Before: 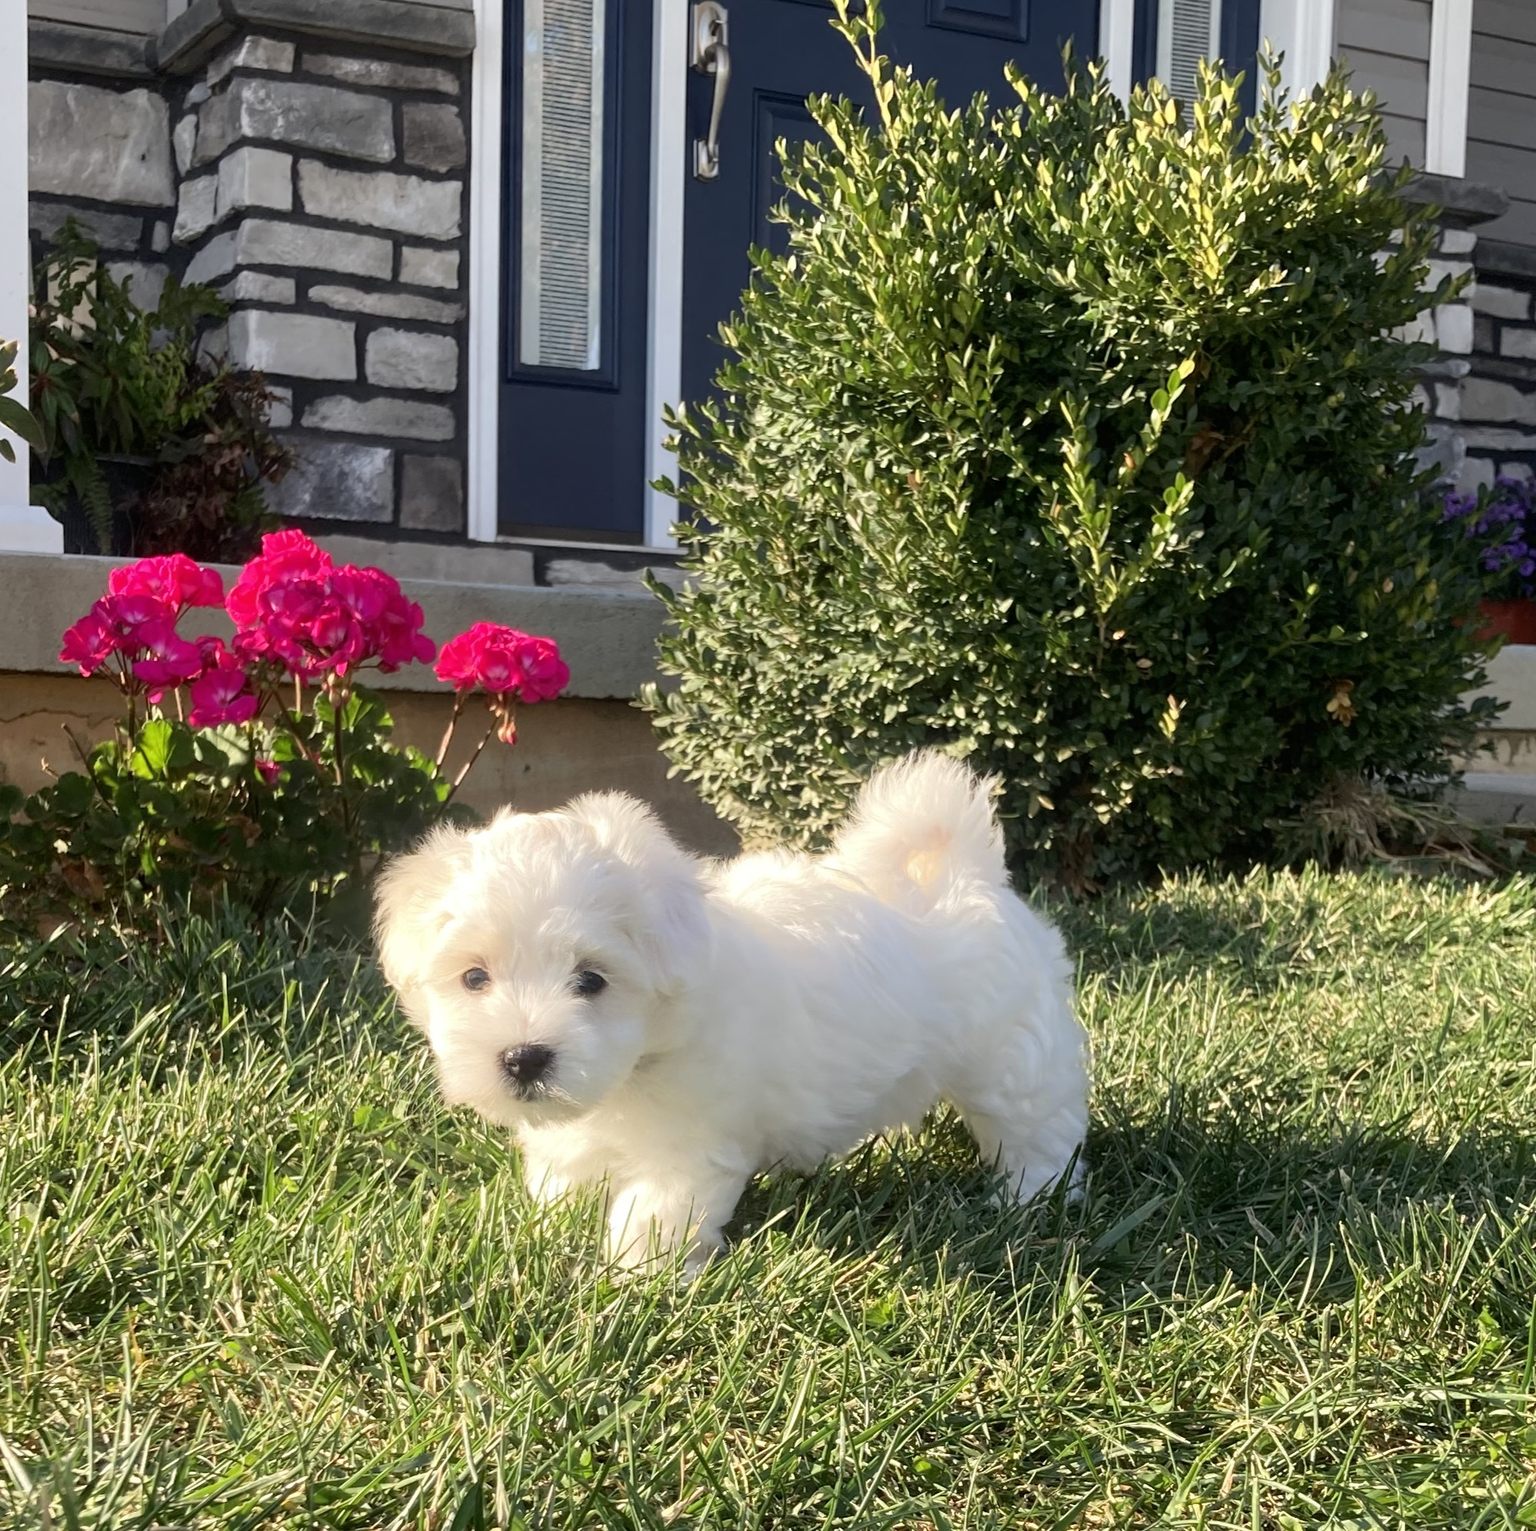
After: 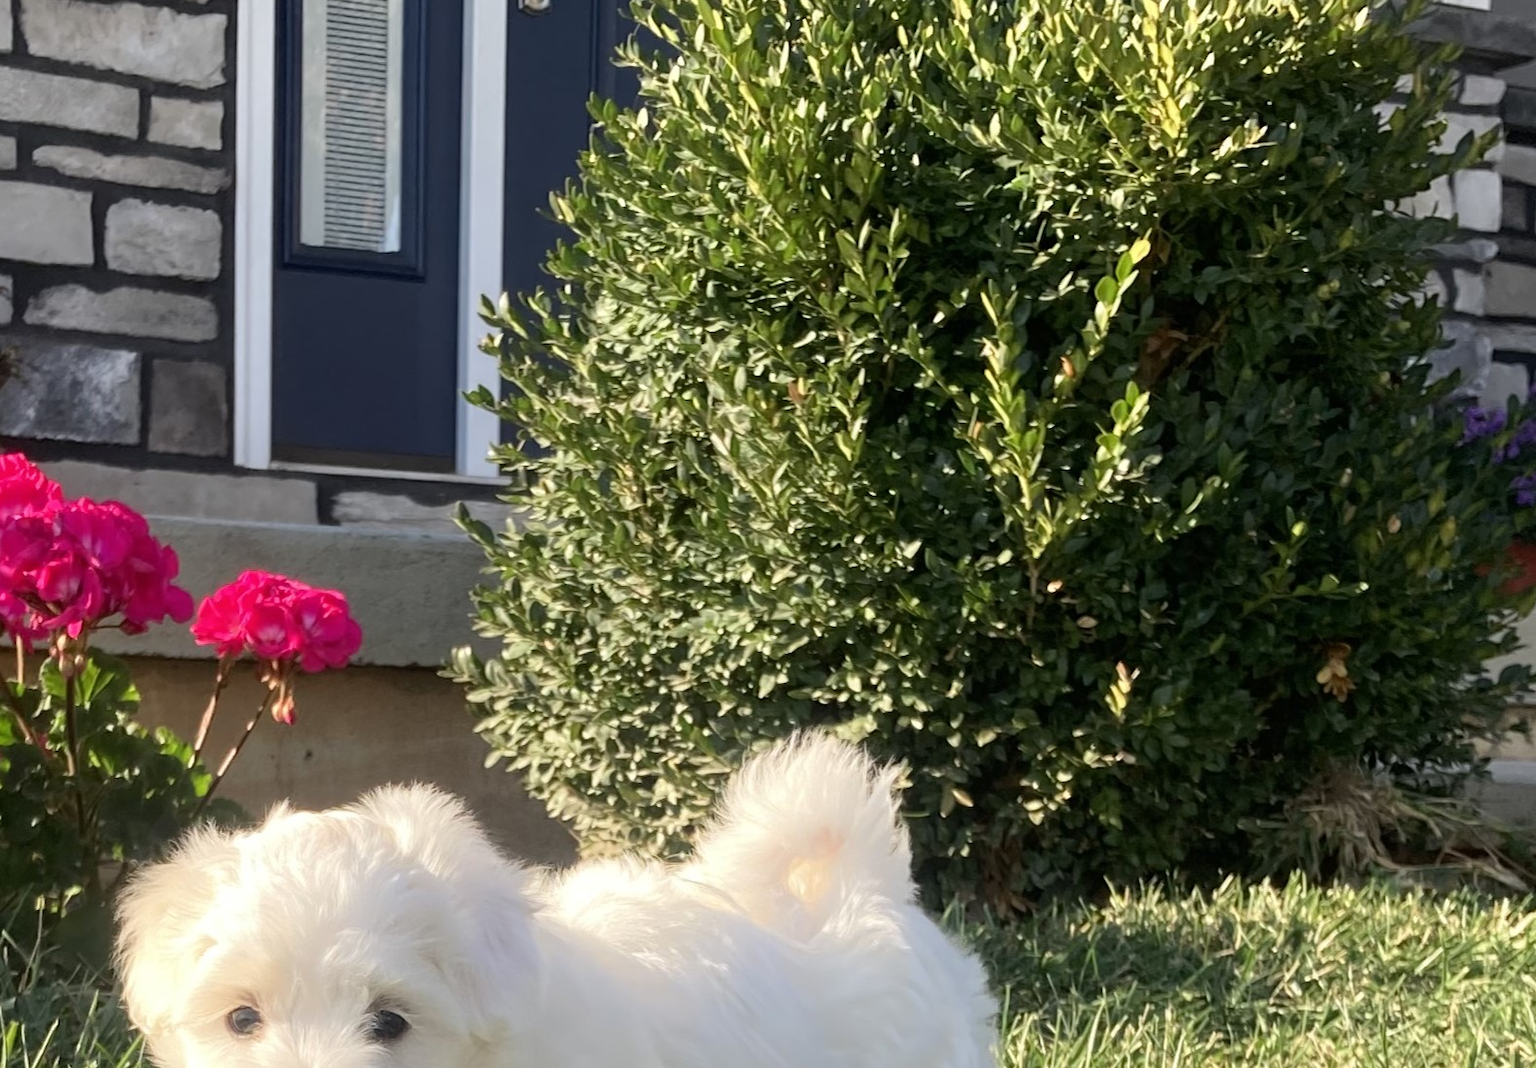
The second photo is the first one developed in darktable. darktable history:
crop: left 18.402%, top 11.104%, right 1.933%, bottom 33.517%
